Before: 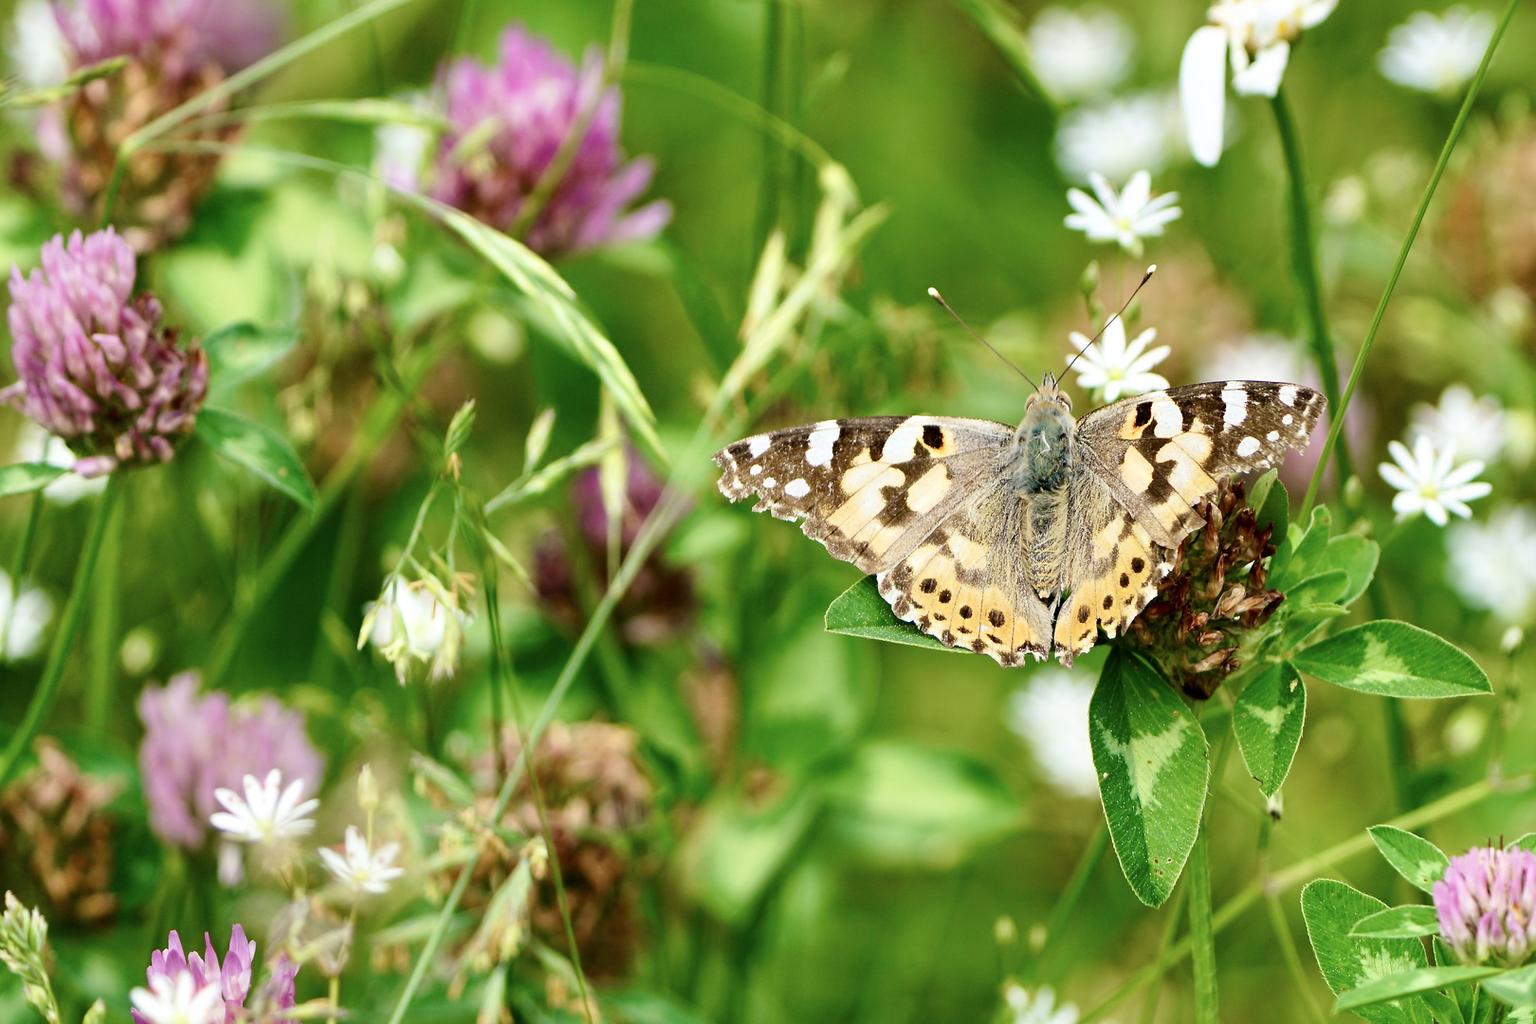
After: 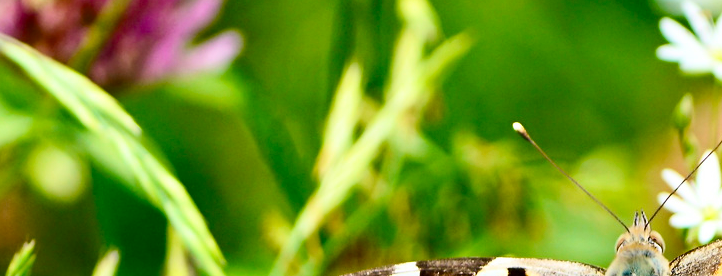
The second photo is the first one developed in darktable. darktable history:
color balance rgb: perceptual saturation grading › global saturation 10.604%, global vibrance 20%
crop: left 28.797%, top 16.813%, right 26.604%, bottom 57.543%
contrast brightness saturation: contrast 0.215
